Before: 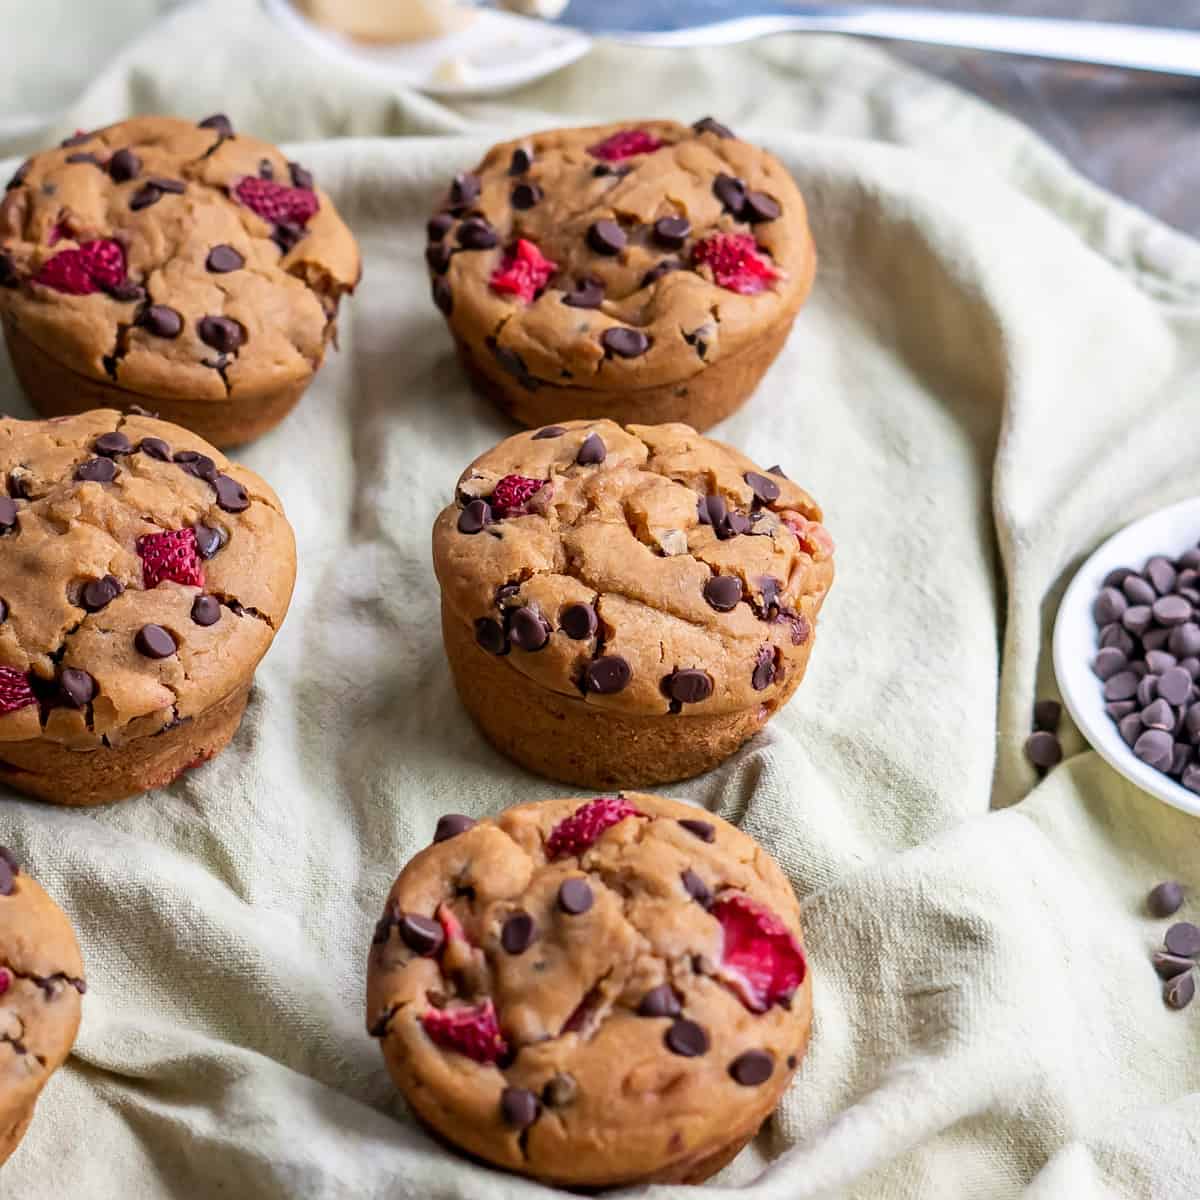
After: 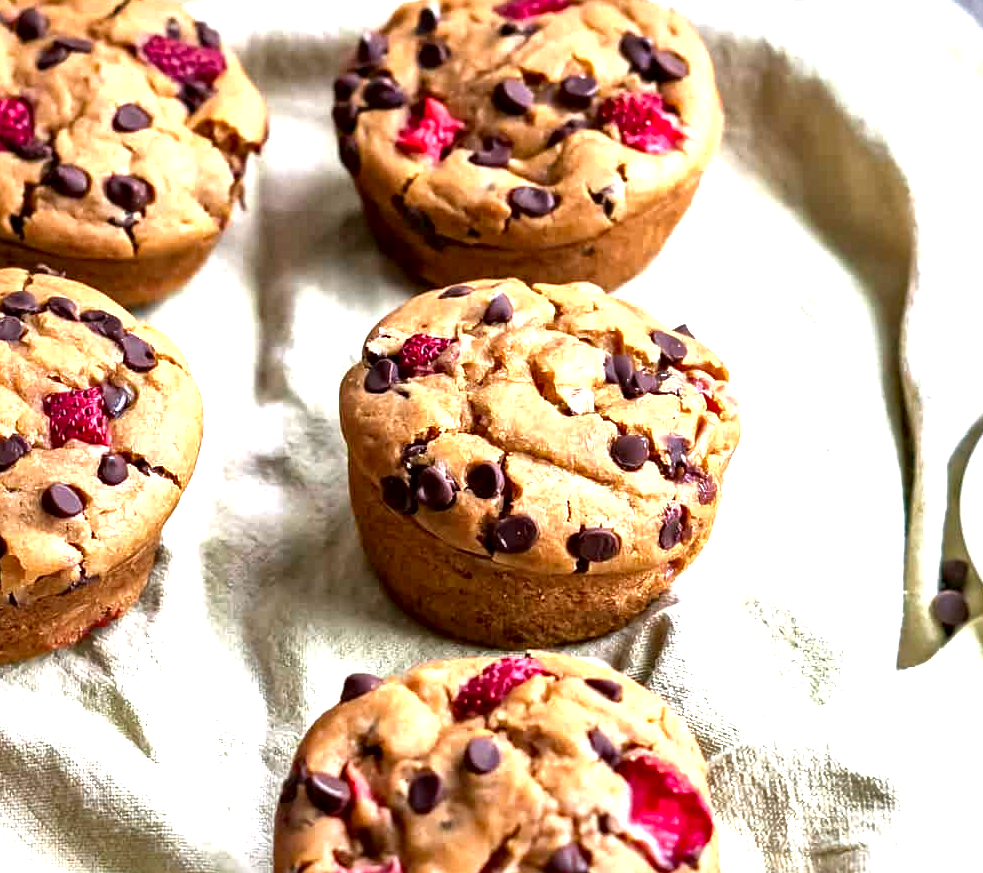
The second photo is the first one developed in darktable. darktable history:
exposure: black level correction 0, exposure 1.001 EV, compensate exposure bias true, compensate highlight preservation false
local contrast: mode bilateral grid, contrast 44, coarseness 68, detail 216%, midtone range 0.2
haze removal: adaptive false
crop: left 7.771%, top 11.792%, right 10.259%, bottom 15.42%
